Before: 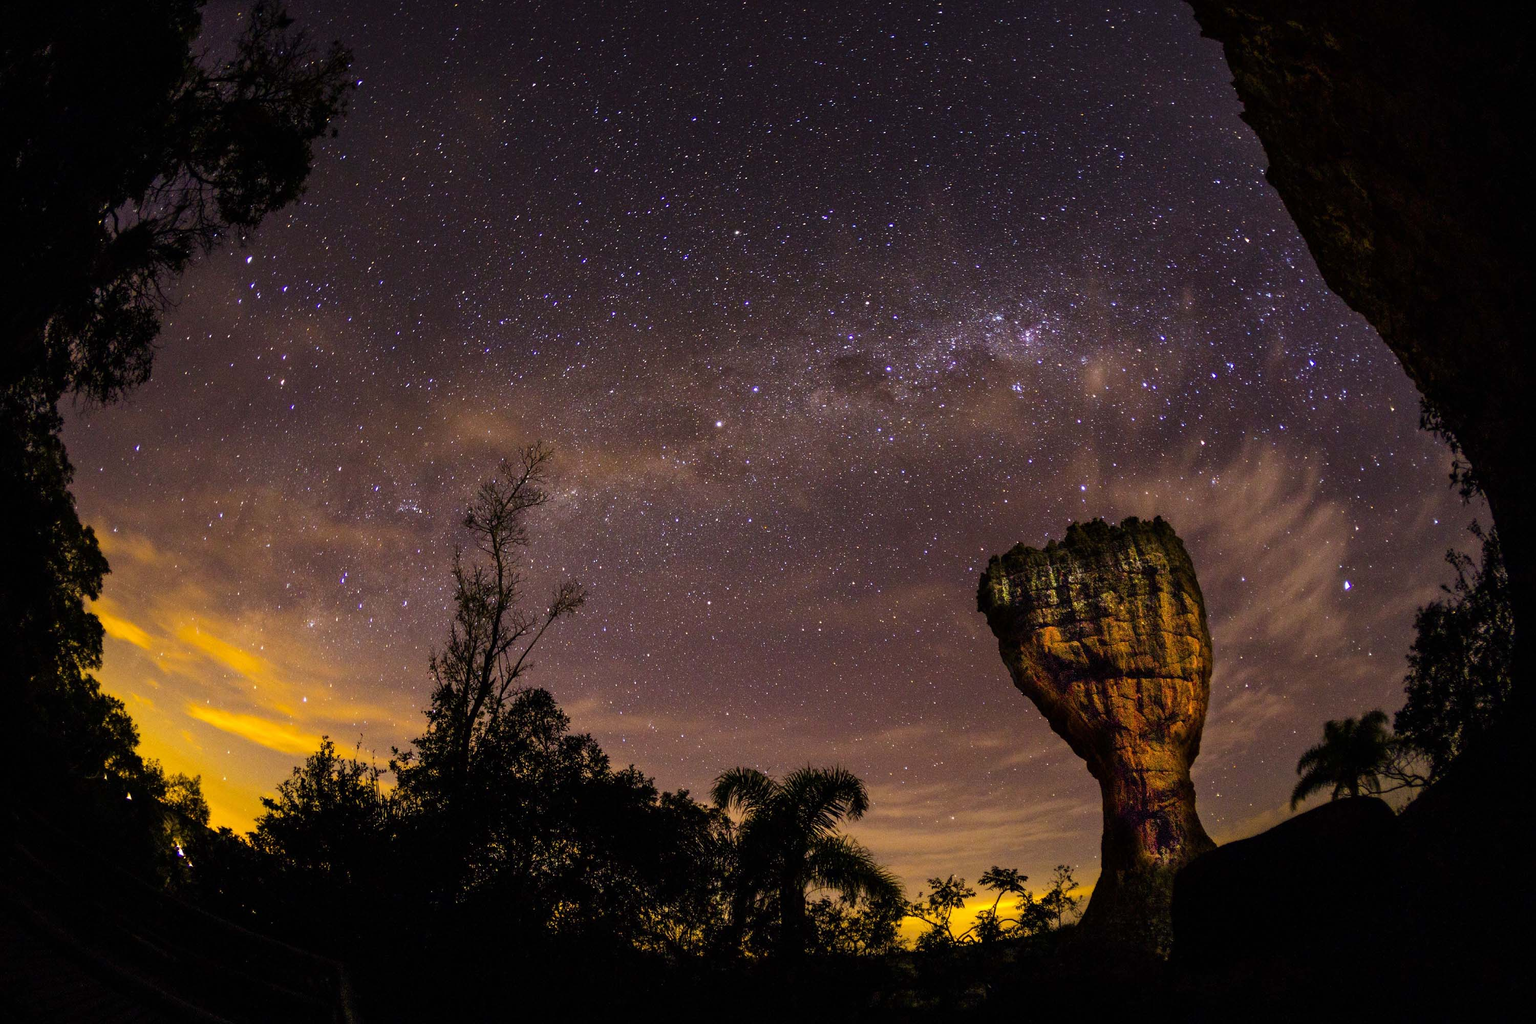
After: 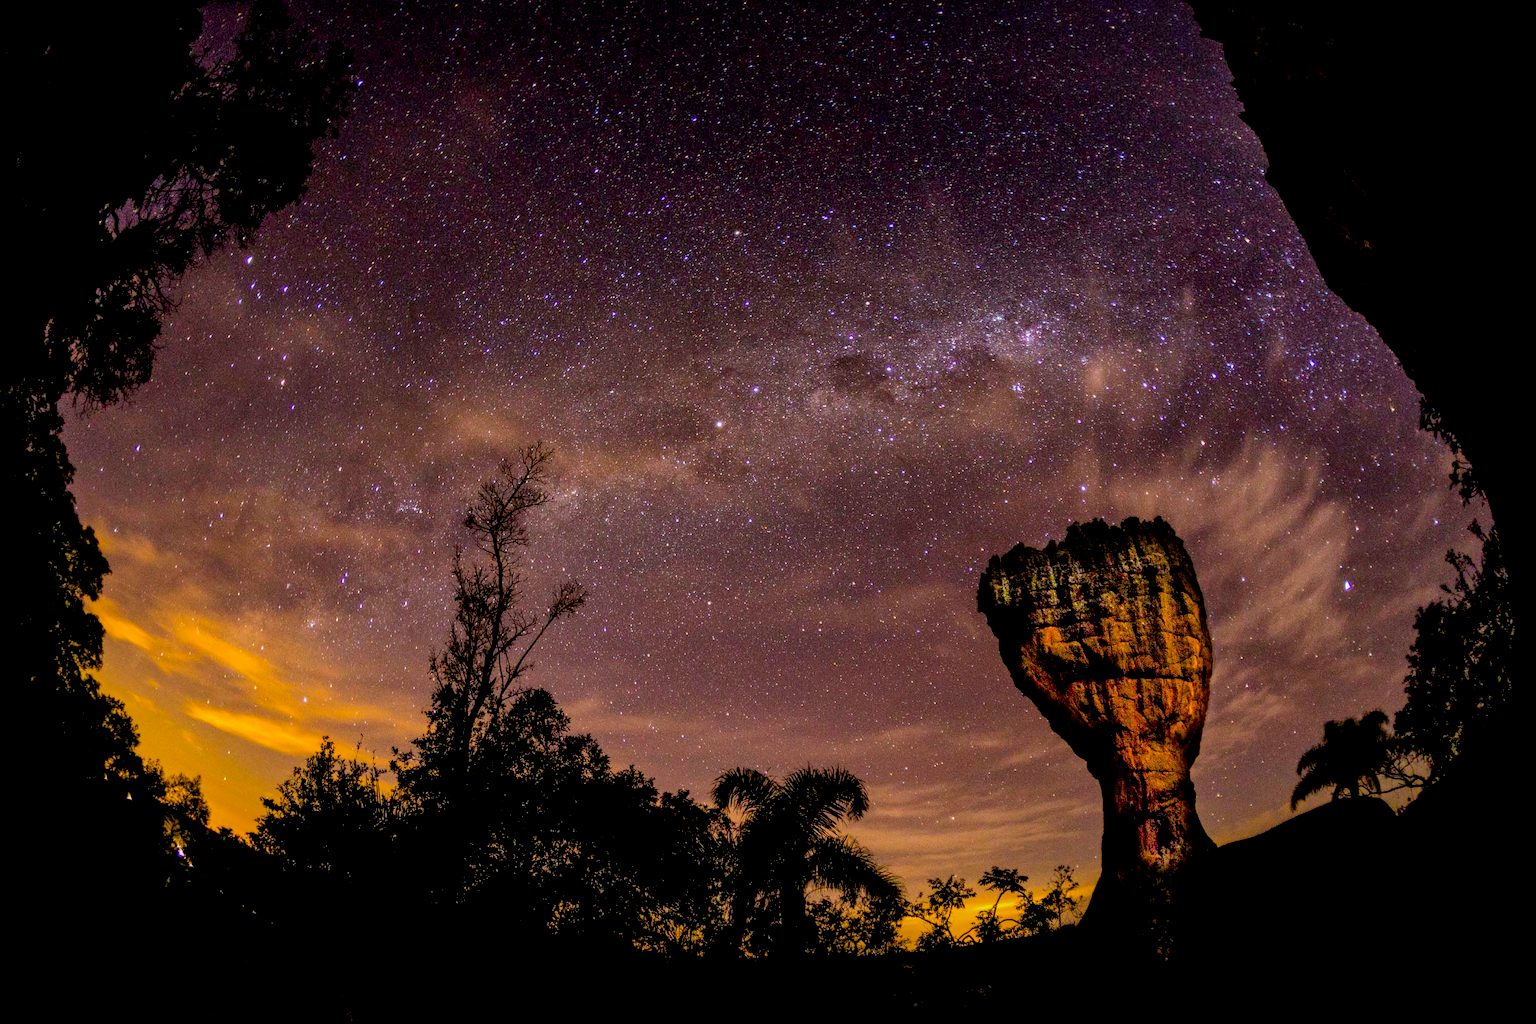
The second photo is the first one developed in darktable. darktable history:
shadows and highlights: shadows 40, highlights -60
local contrast: on, module defaults
exposure: black level correction 0.007, compensate highlight preservation false
